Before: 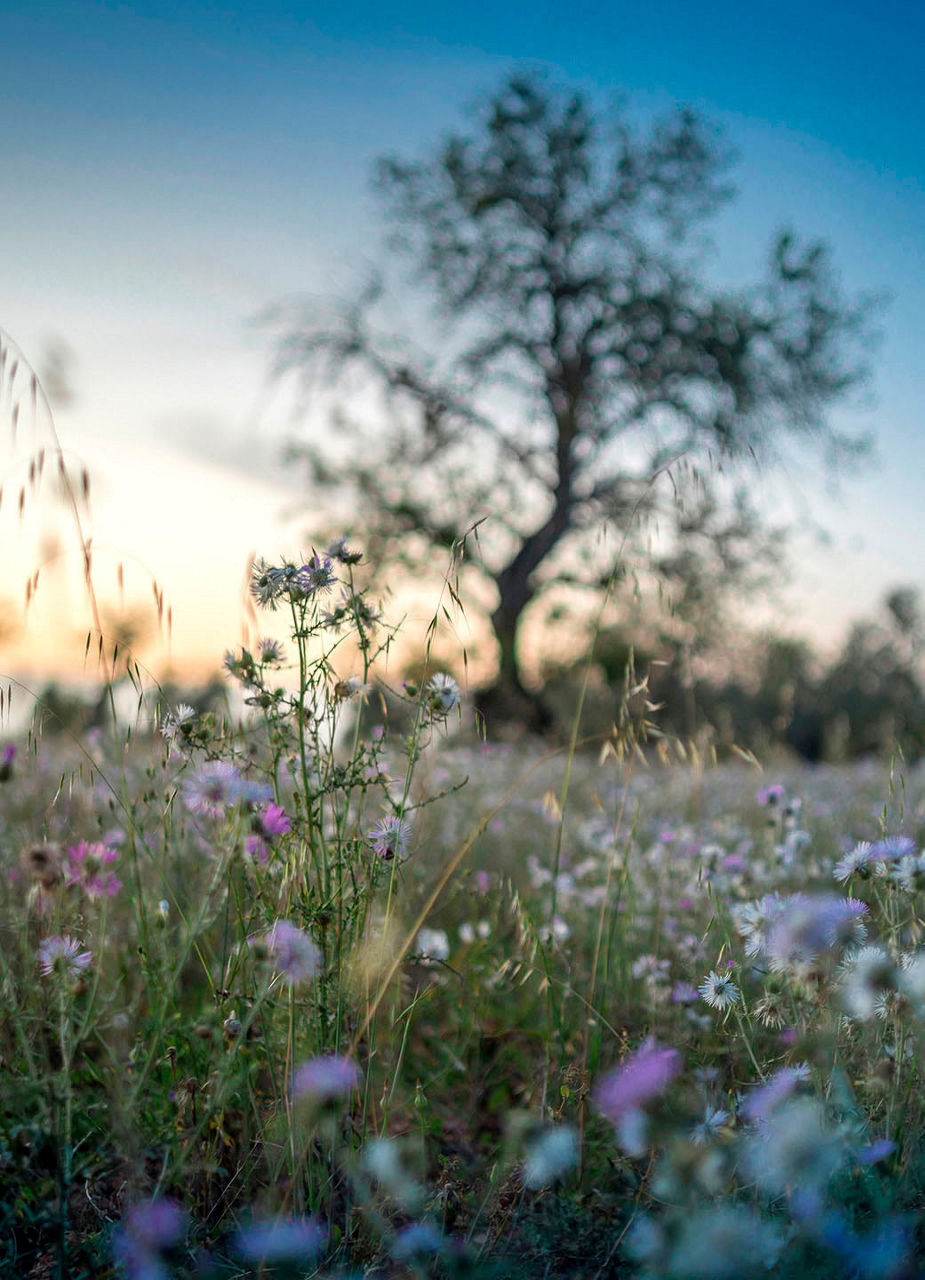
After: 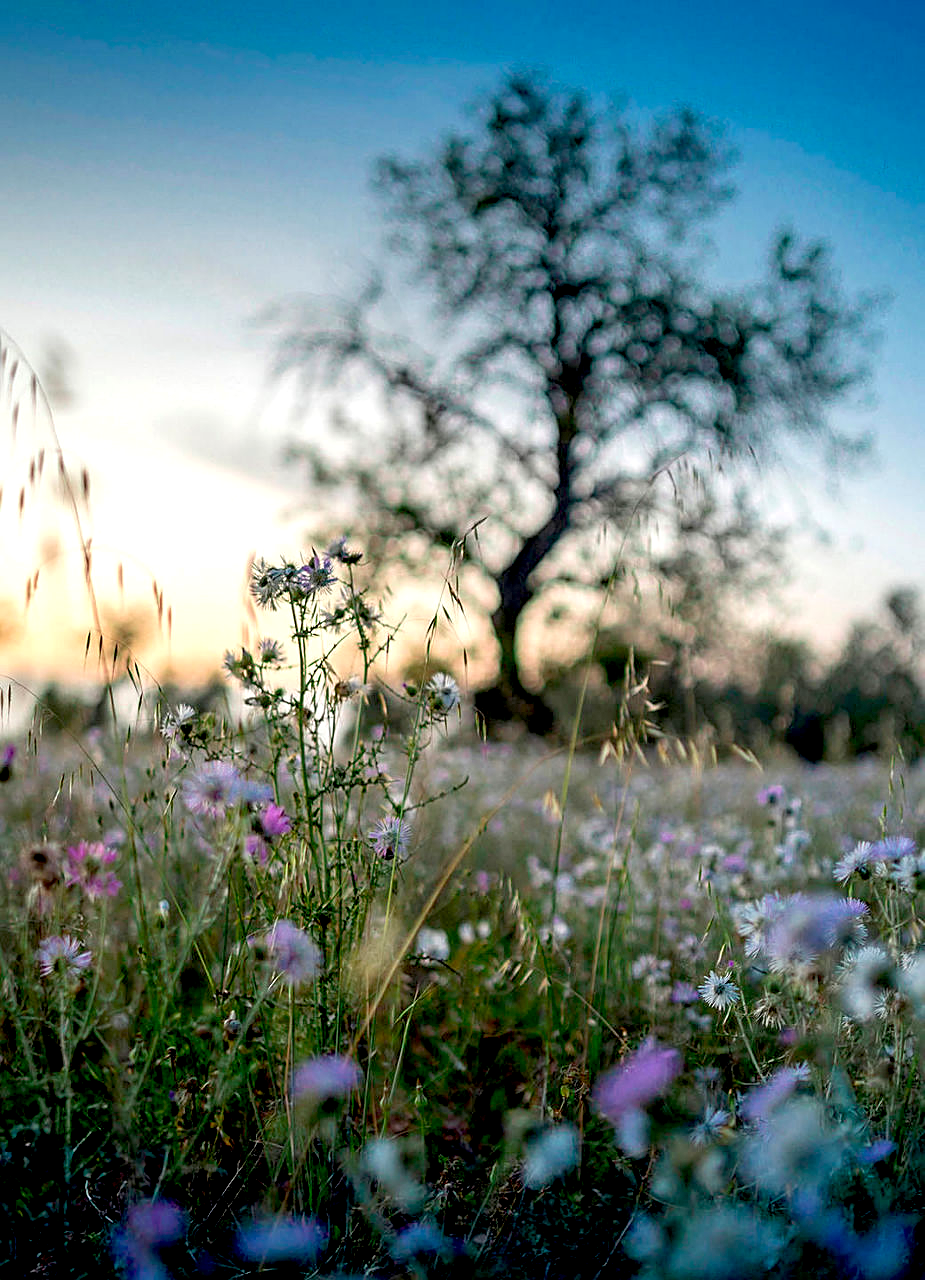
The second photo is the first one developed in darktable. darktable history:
exposure: black level correction 0.023, exposure 0.182 EV, compensate exposure bias true, compensate highlight preservation false
sharpen: on, module defaults
